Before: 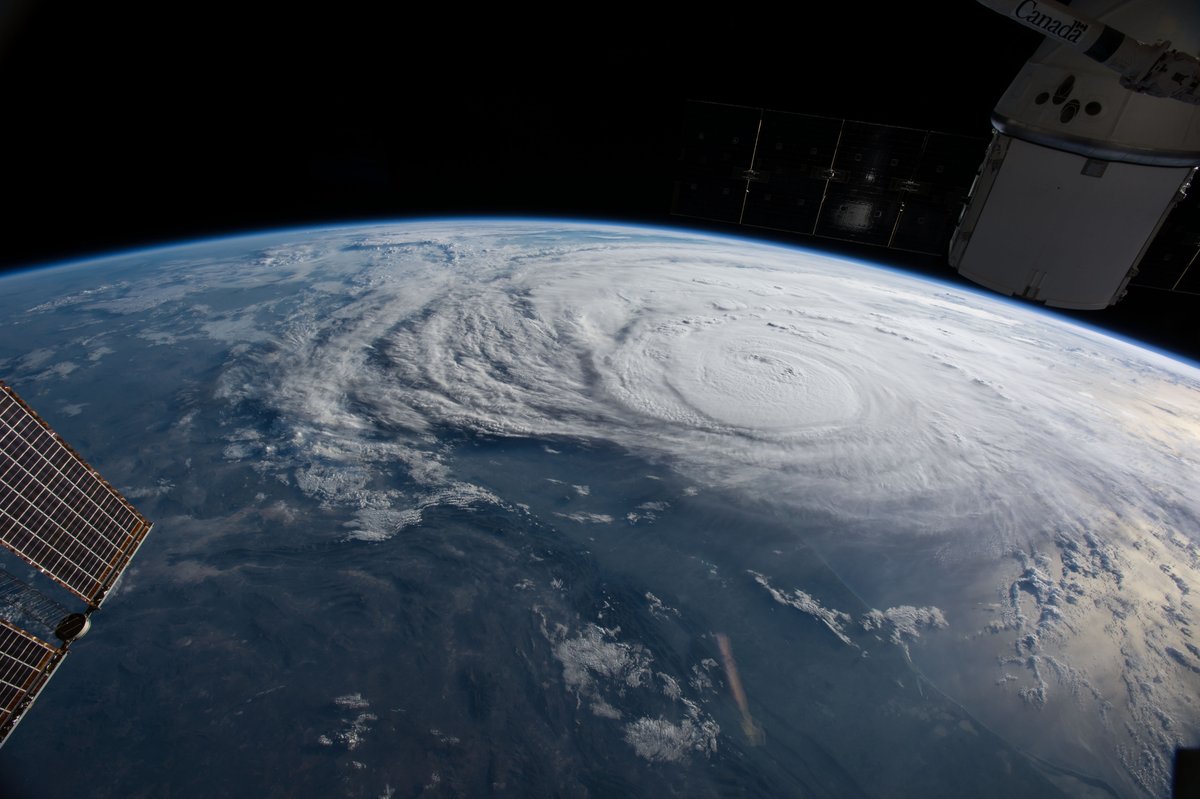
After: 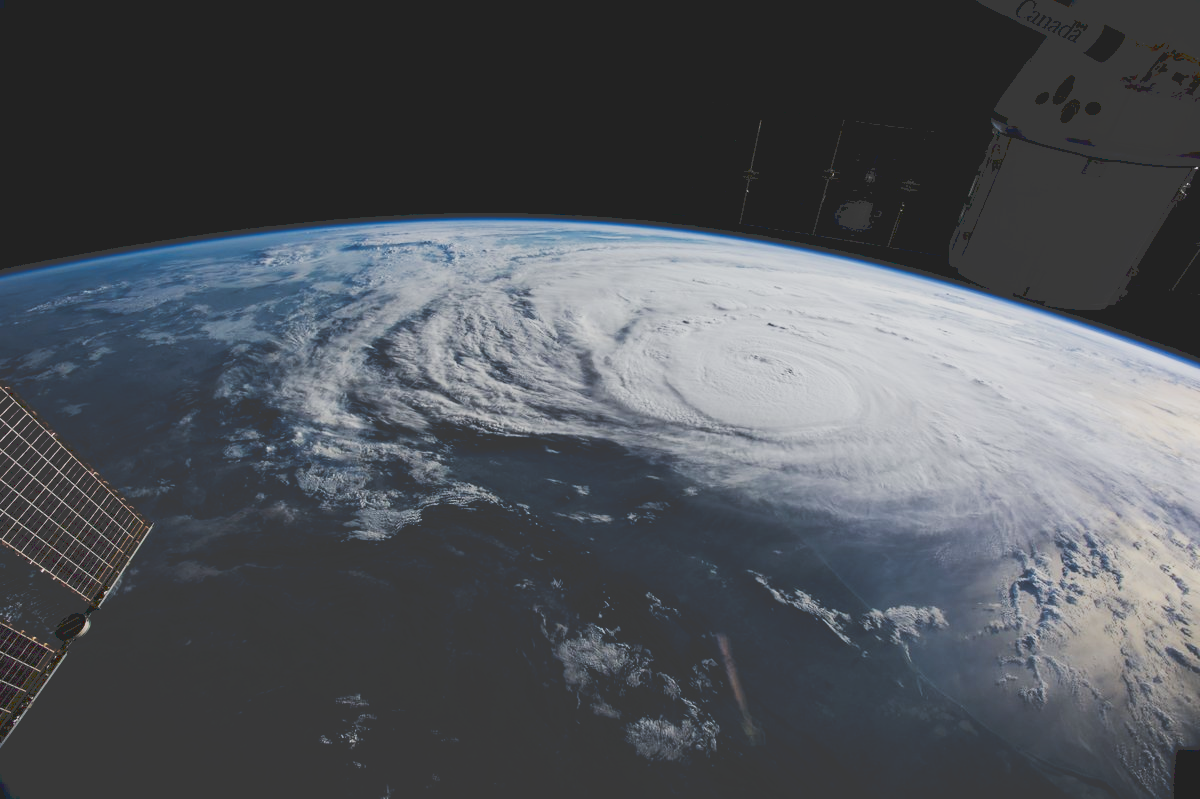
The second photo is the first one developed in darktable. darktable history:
tone curve: curves: ch0 [(0, 0) (0.003, 0.235) (0.011, 0.235) (0.025, 0.235) (0.044, 0.235) (0.069, 0.235) (0.1, 0.237) (0.136, 0.239) (0.177, 0.243) (0.224, 0.256) (0.277, 0.287) (0.335, 0.329) (0.399, 0.391) (0.468, 0.476) (0.543, 0.574) (0.623, 0.683) (0.709, 0.778) (0.801, 0.869) (0.898, 0.924) (1, 1)], preserve colors none
filmic rgb: black relative exposure -7.17 EV, white relative exposure 5.39 EV, hardness 3.03
exposure: black level correction 0.004, exposure 0.016 EV, compensate highlight preservation false
contrast brightness saturation: saturation -0.06
